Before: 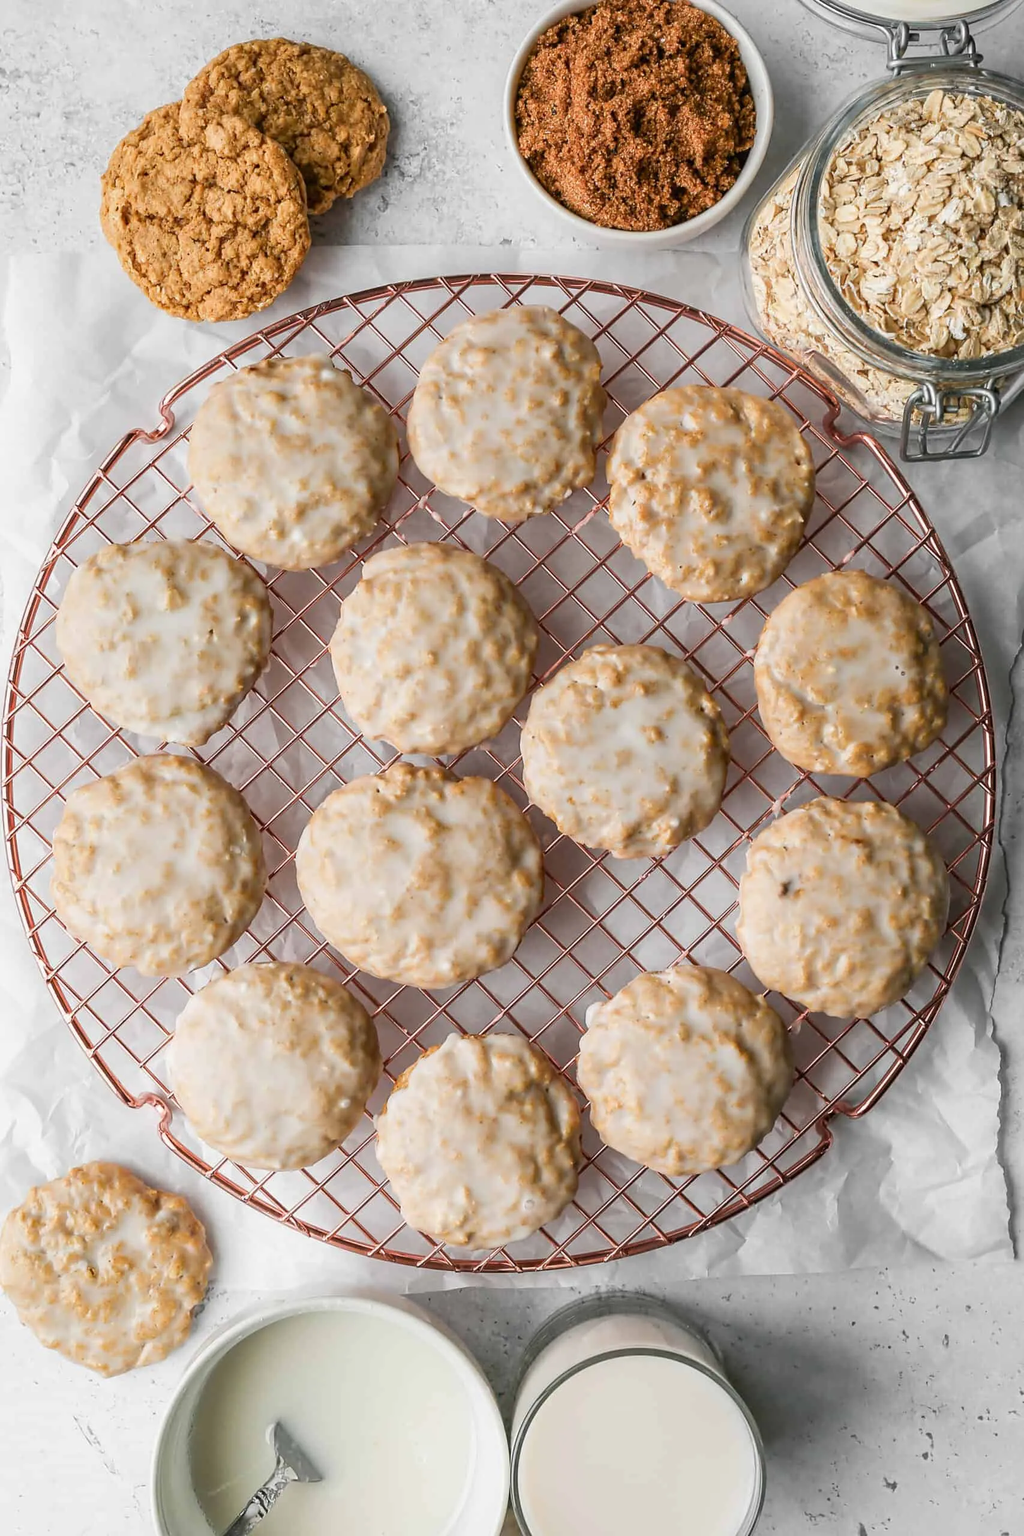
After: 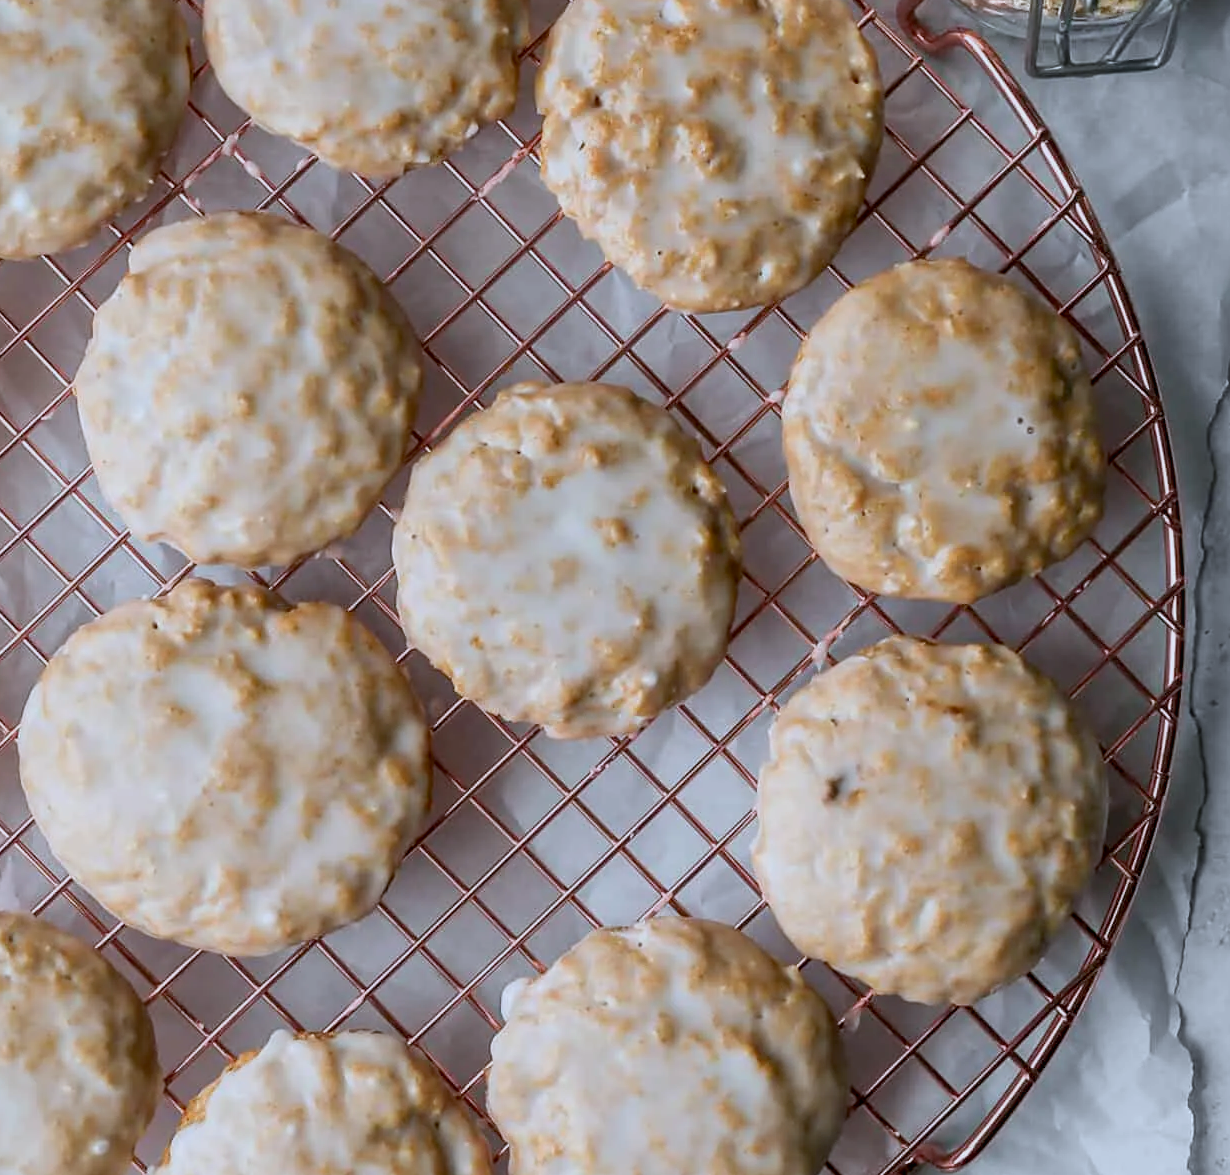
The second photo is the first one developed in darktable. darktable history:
bloom: size 16%, threshold 98%, strength 20%
color calibration: x 0.372, y 0.386, temperature 4283.97 K
crop and rotate: left 27.938%, top 27.046%, bottom 27.046%
white balance: emerald 1
exposure: black level correction 0.006, exposure -0.226 EV, compensate highlight preservation false
